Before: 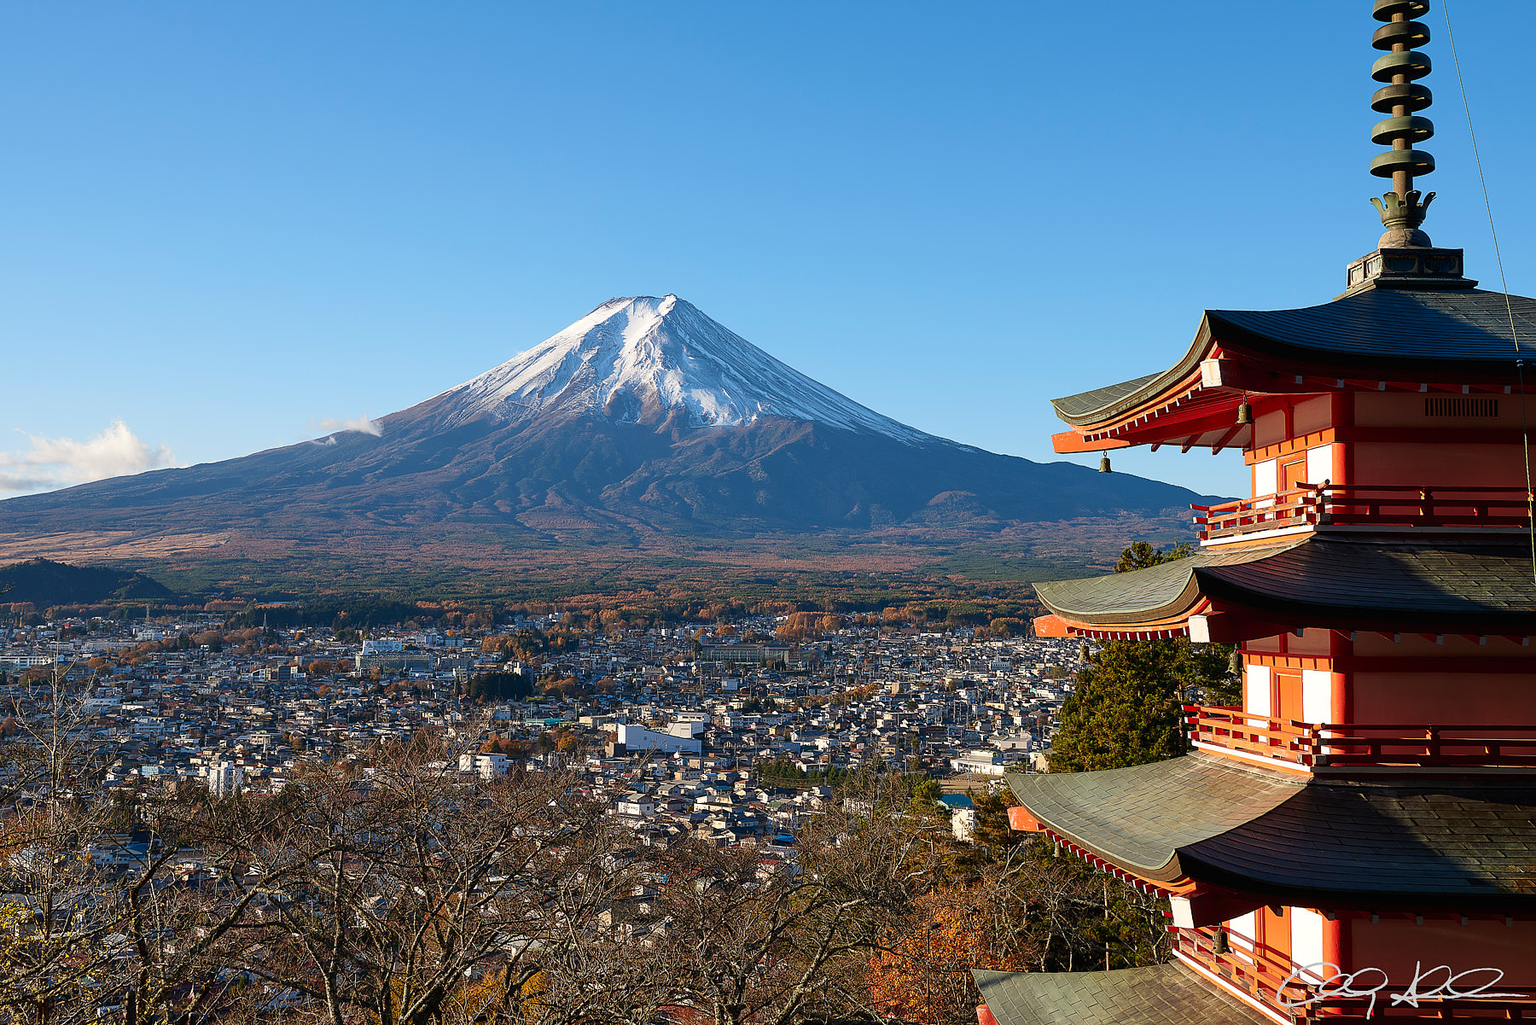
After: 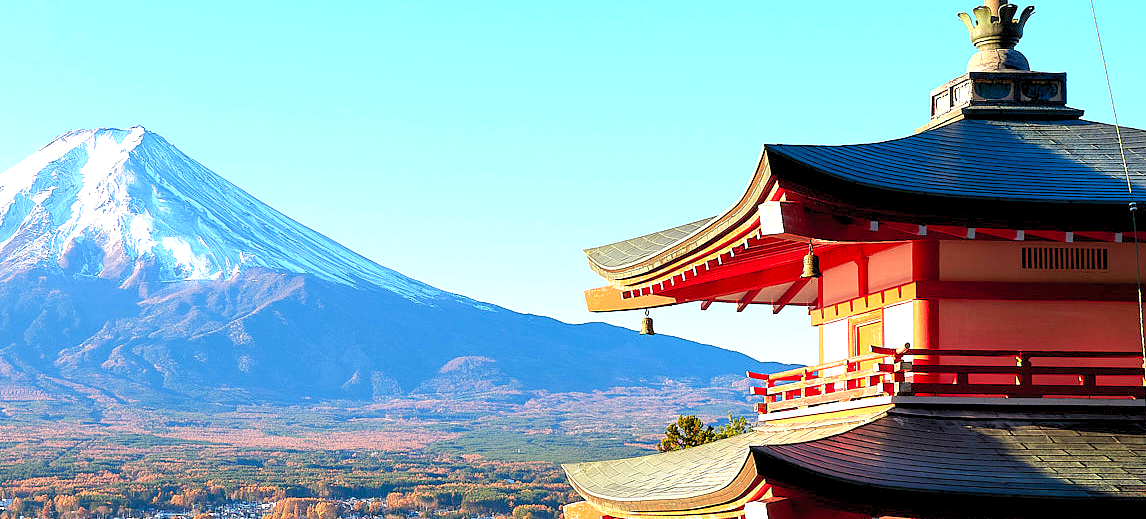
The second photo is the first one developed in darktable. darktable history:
crop: left 36.005%, top 18.293%, right 0.31%, bottom 38.444%
levels: black 3.83%, white 90.64%, levels [0.044, 0.416, 0.908]
exposure: black level correction 0, exposure 1 EV, compensate exposure bias true, compensate highlight preservation false
